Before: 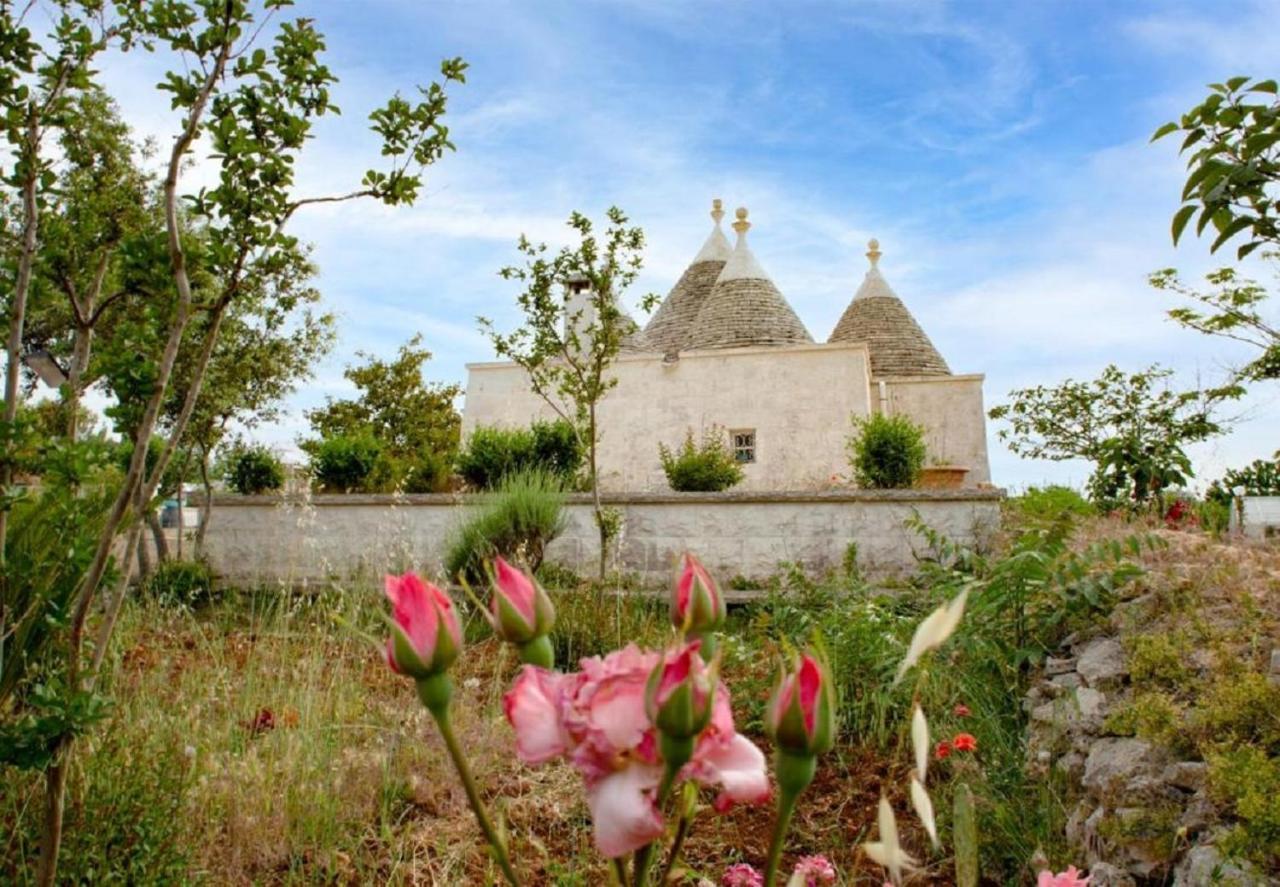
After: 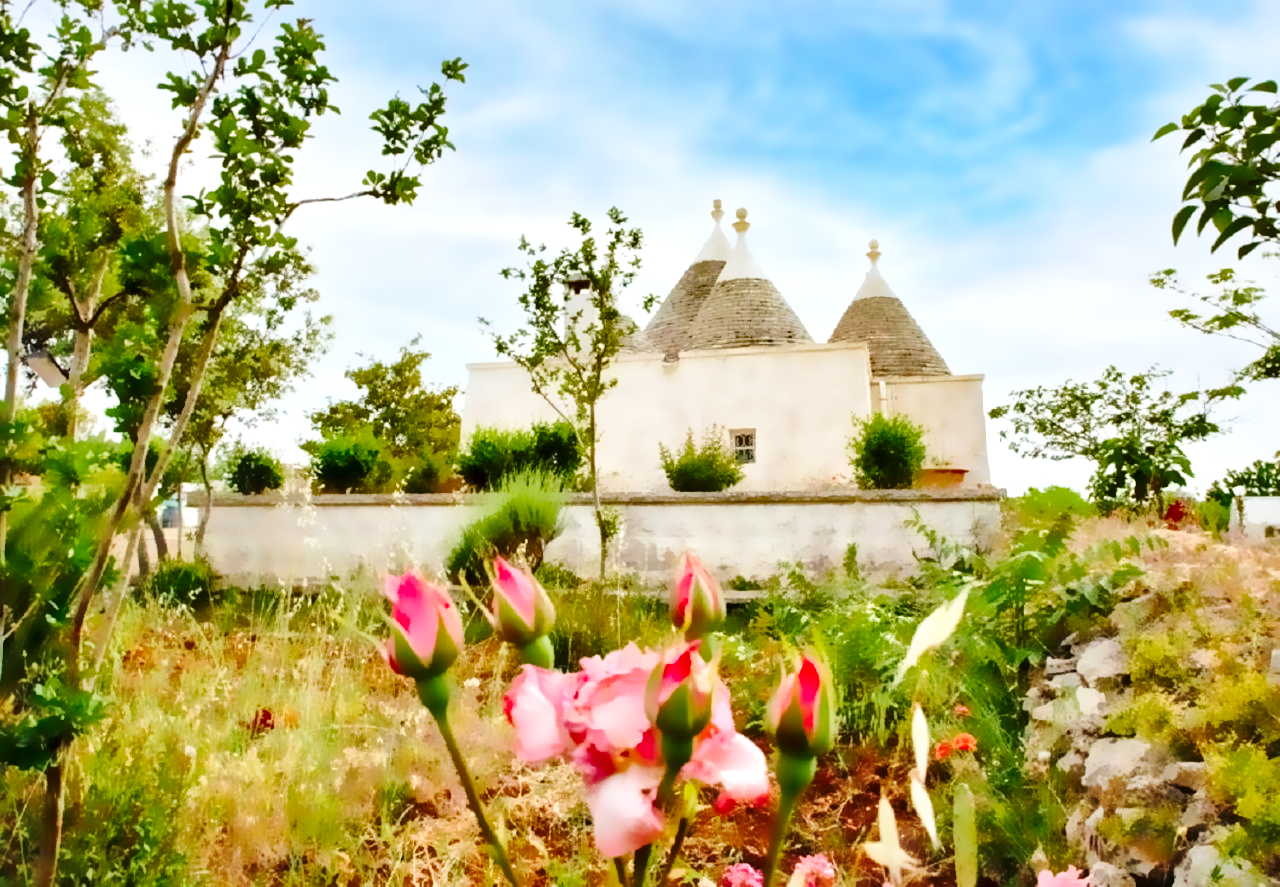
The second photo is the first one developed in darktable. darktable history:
base curve: curves: ch0 [(0, 0) (0.028, 0.03) (0.121, 0.232) (0.46, 0.748) (0.859, 0.968) (1, 1)], preserve colors none
tone curve: curves: ch0 [(0, 0) (0.526, 0.642) (1, 1)], color space Lab, linked channels, preserve colors none
shadows and highlights: soften with gaussian
local contrast: mode bilateral grid, contrast 20, coarseness 50, detail 150%, midtone range 0.2
denoise (profiled): patch size 0, strength 4, central pixel weight 0, a [-1, 0, 0], b [0, 0, 0], mode non-local means, y [[0, 0, 0.5 ×5] ×4, [0.5 ×7], [0.5 ×7]], fix various bugs in algorithm false, upgrade profiled transform false, color mode RGB, compensate highlight preservation false
